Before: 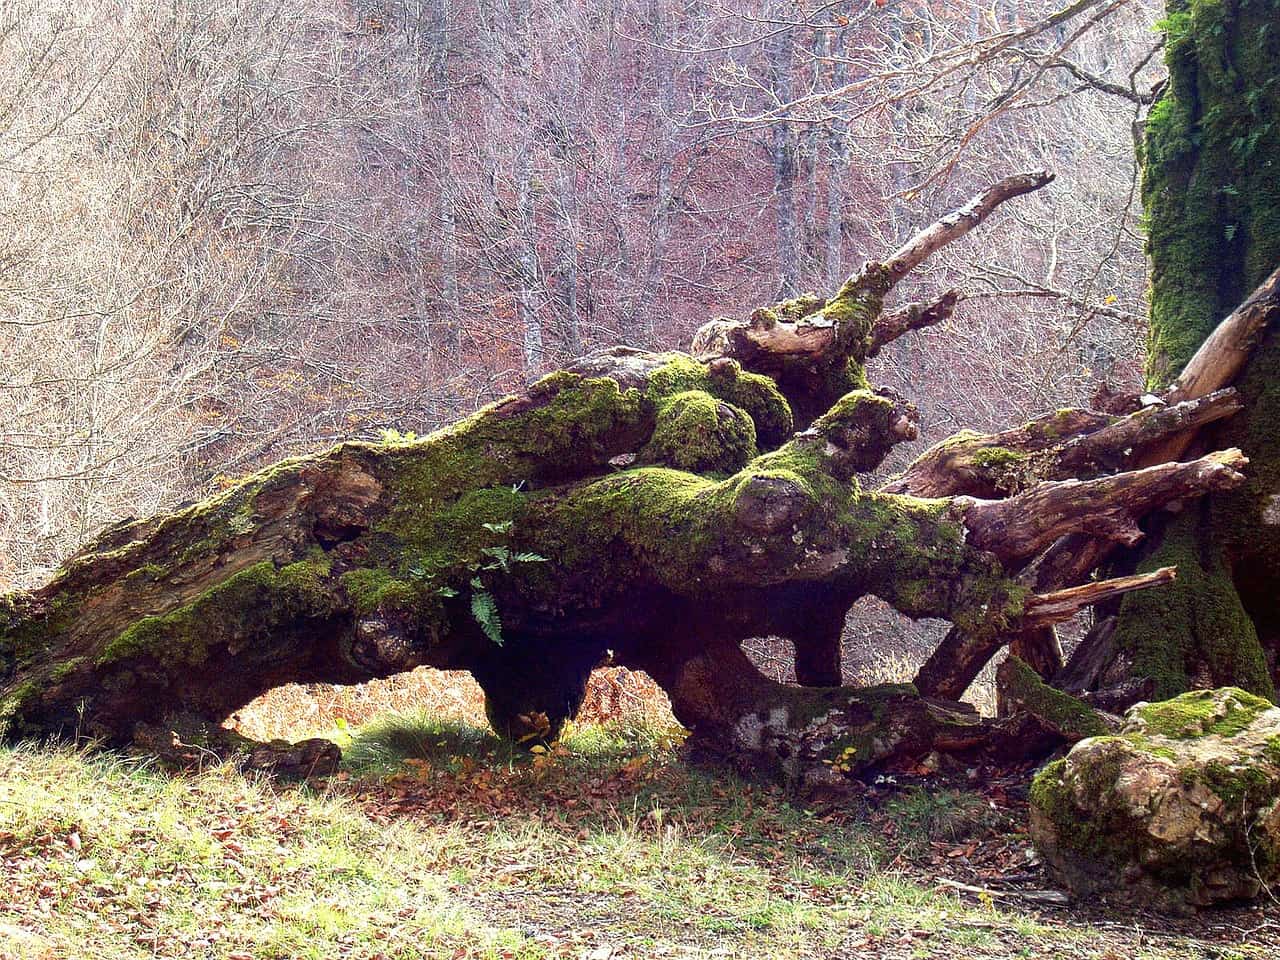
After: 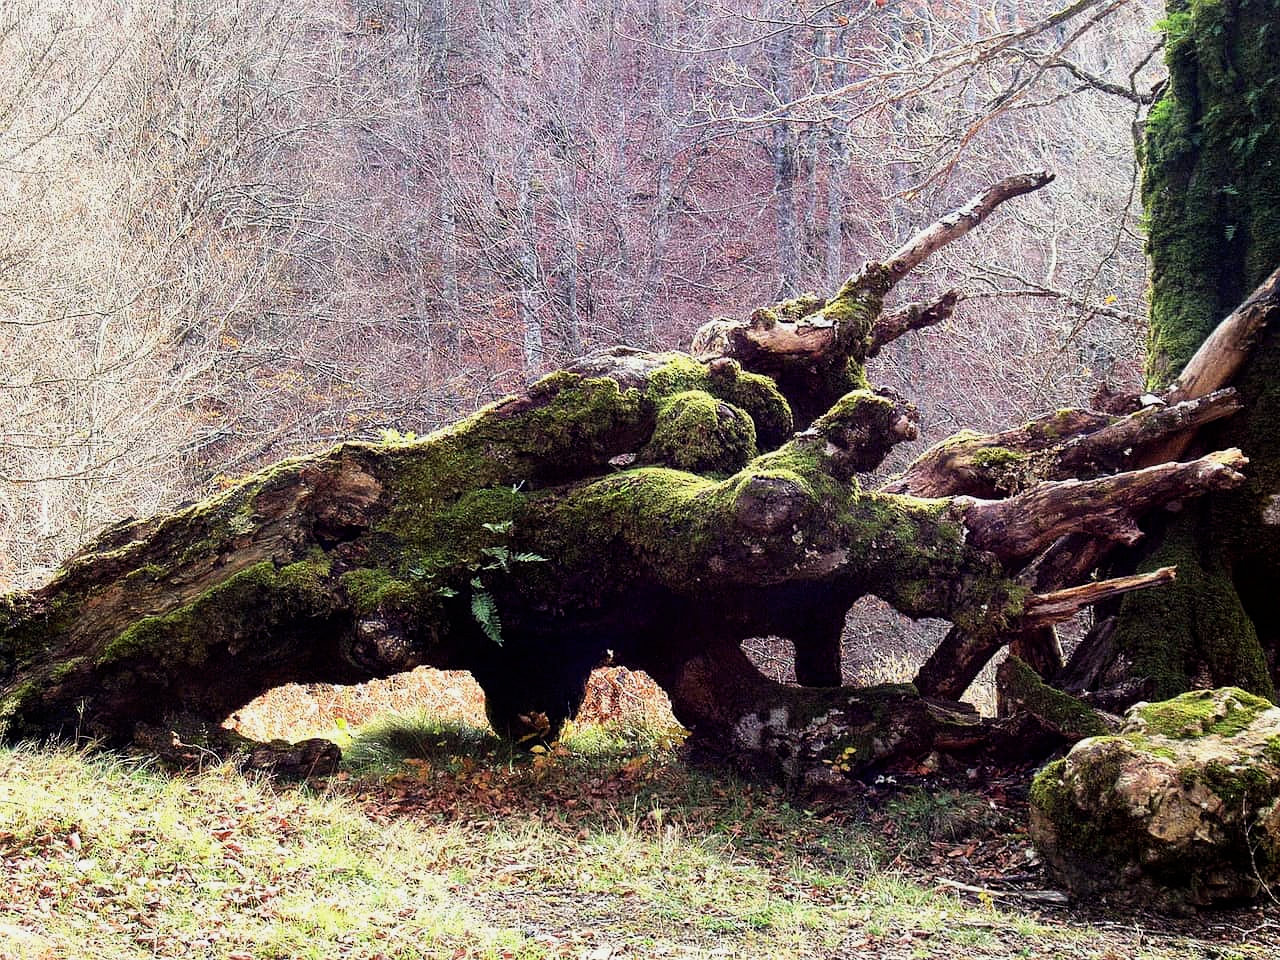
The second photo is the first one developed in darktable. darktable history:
filmic rgb: black relative exposure -8.07 EV, white relative exposure 3 EV, hardness 5.35, contrast 1.25
white balance: emerald 1
